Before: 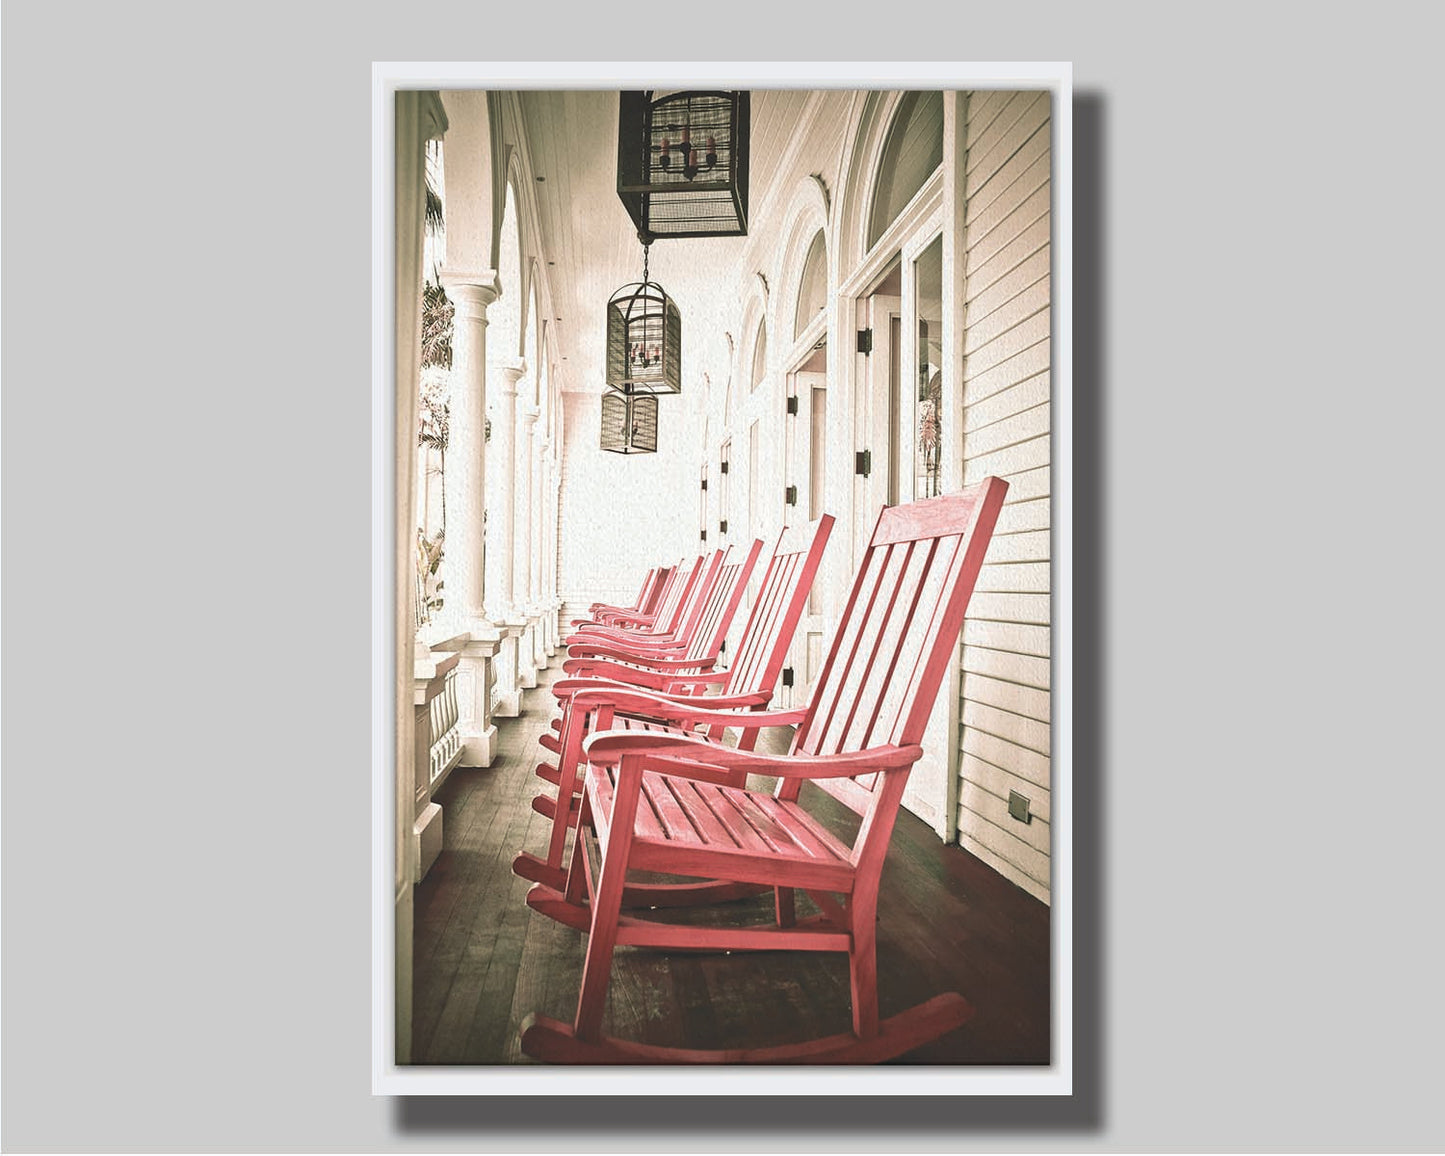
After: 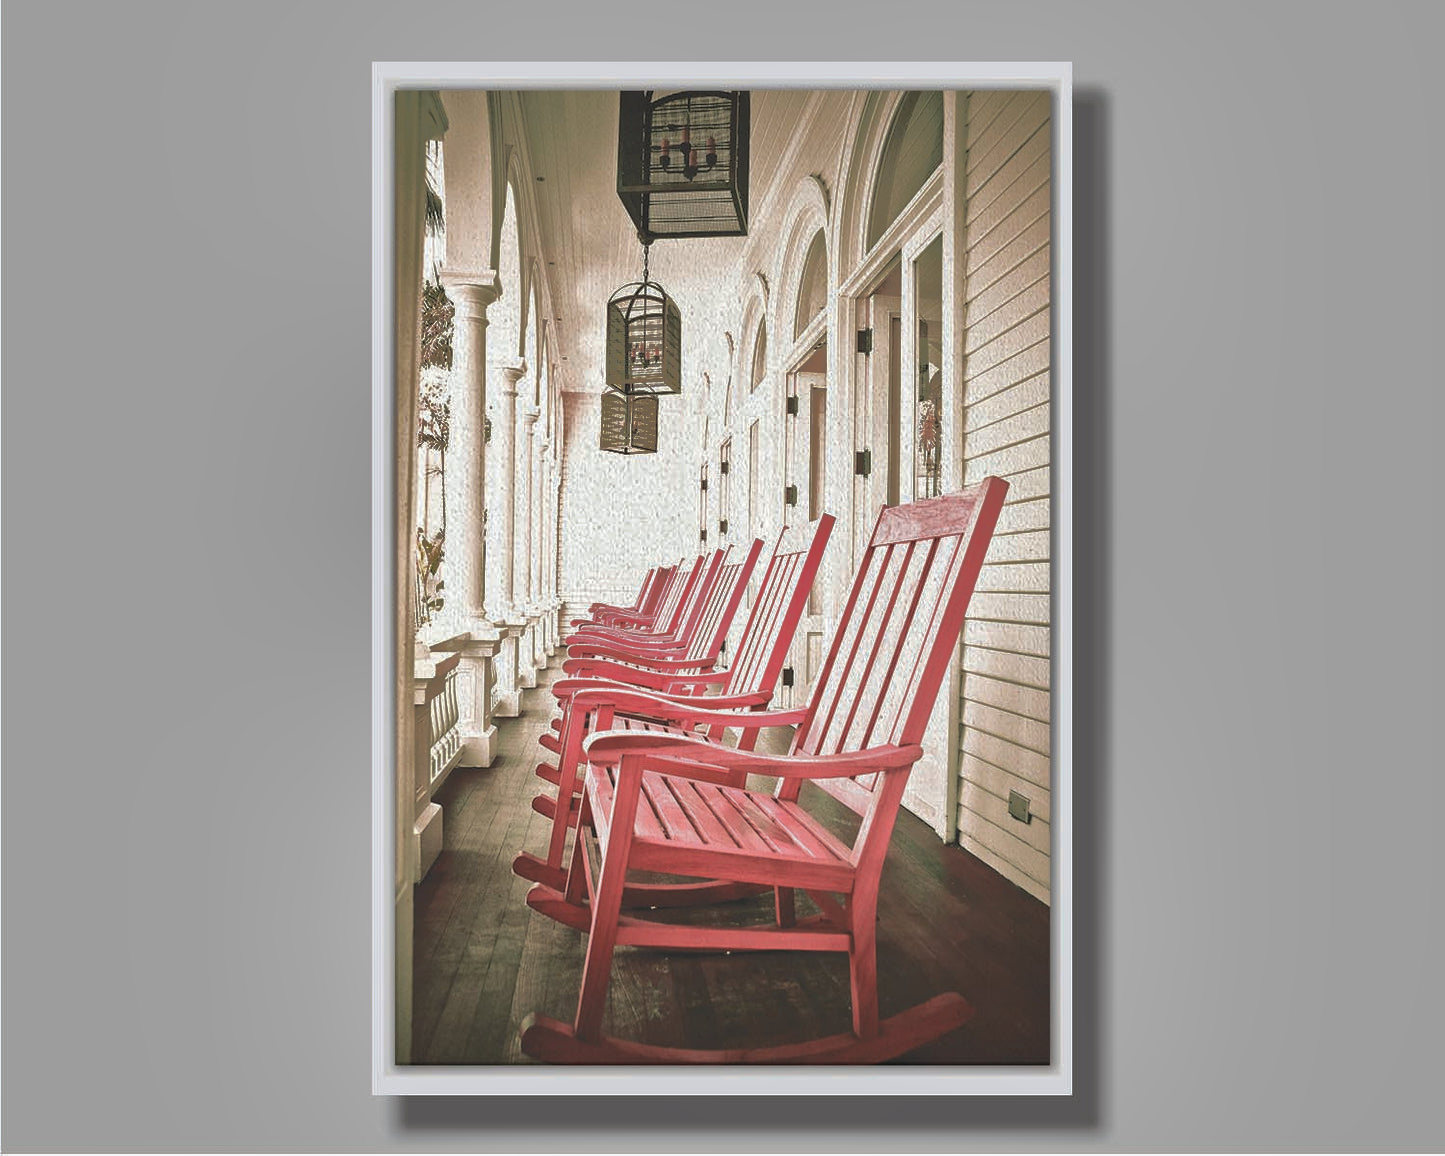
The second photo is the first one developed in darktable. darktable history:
shadows and highlights: shadows 24.84, highlights -70.06
